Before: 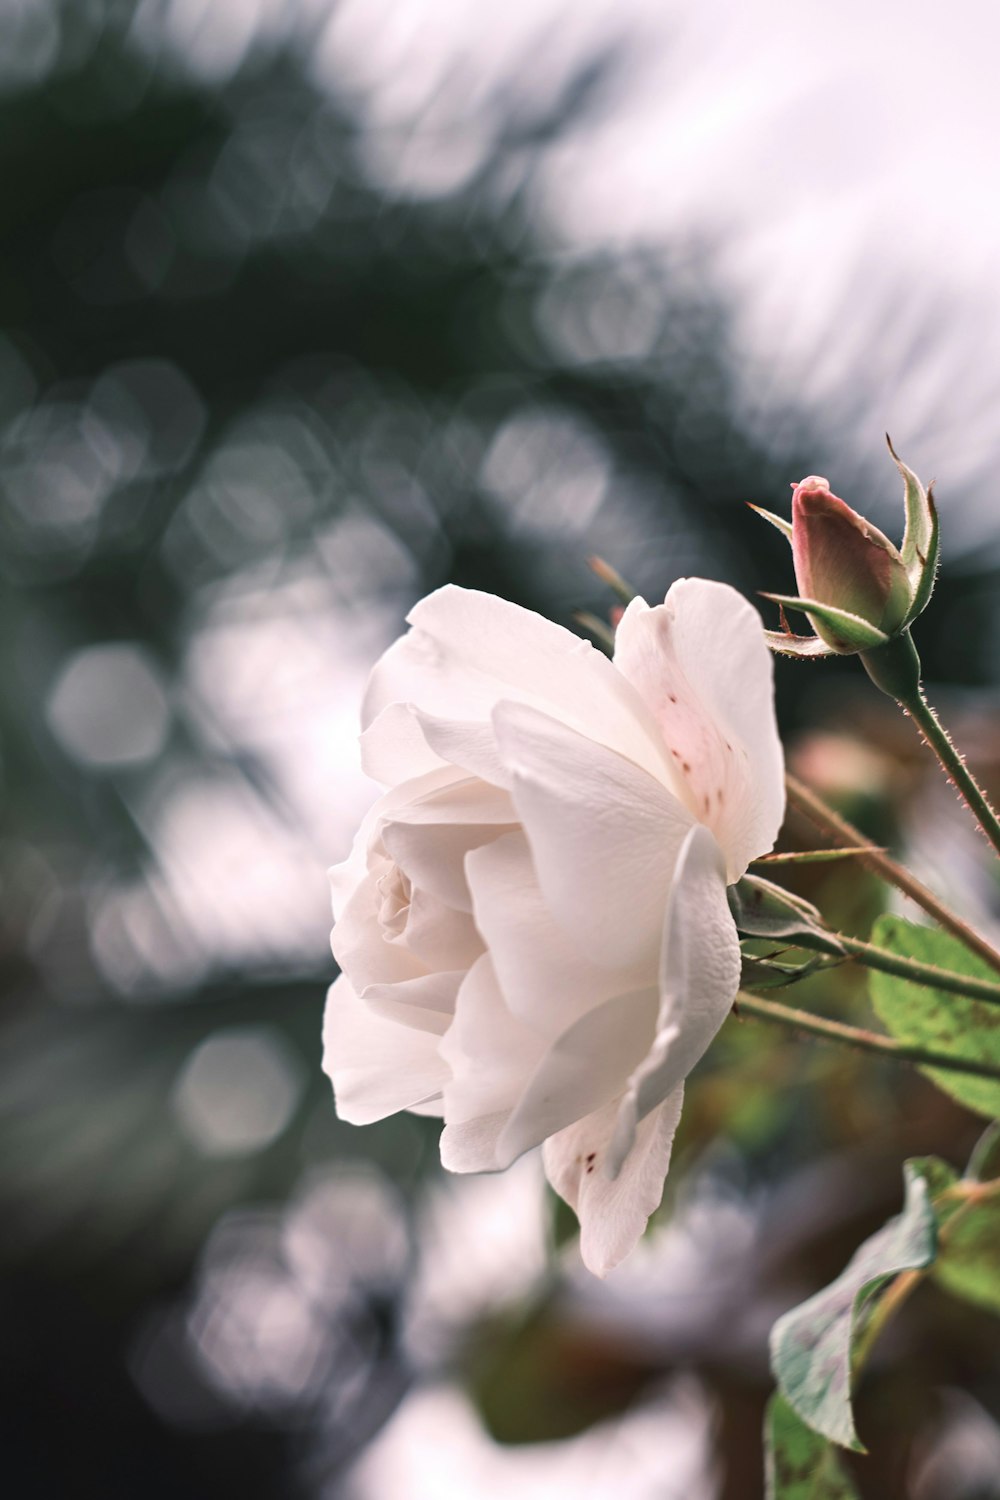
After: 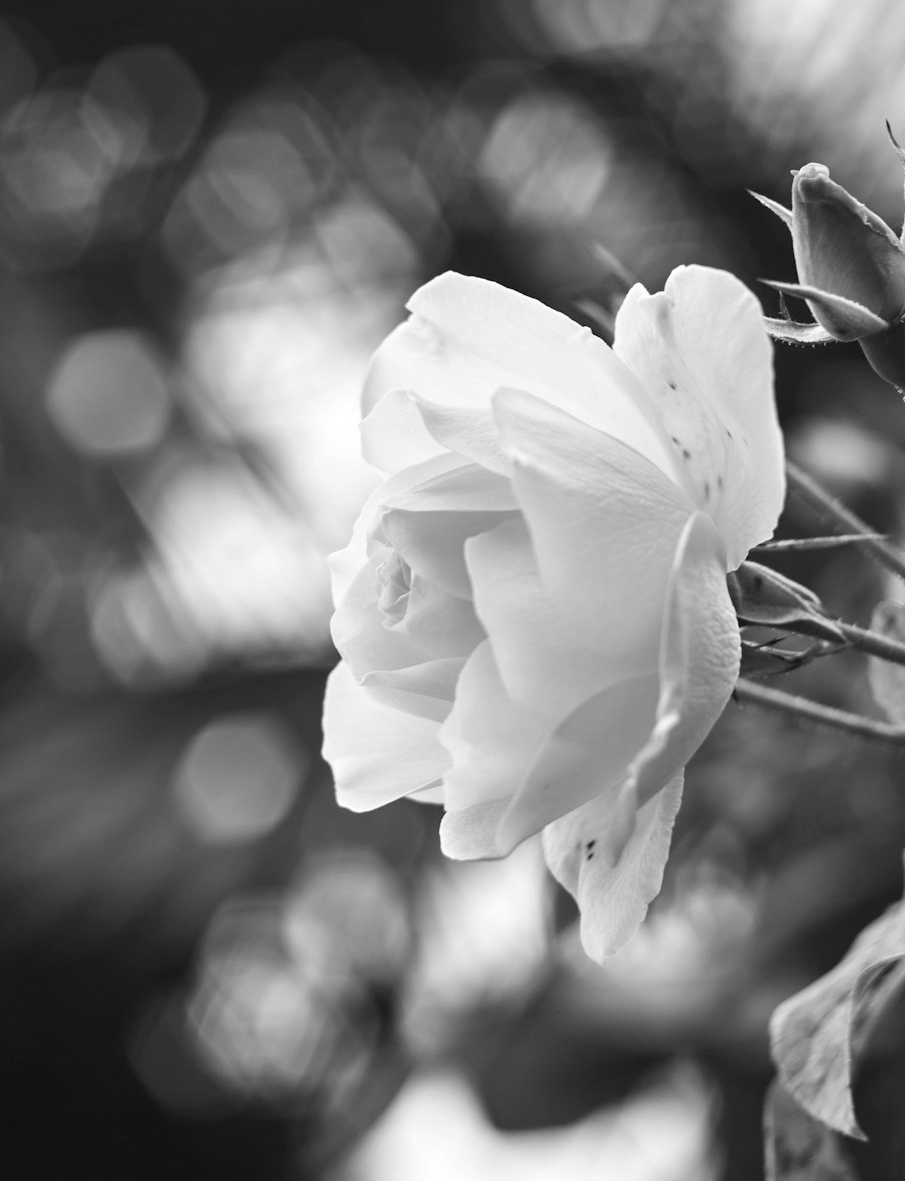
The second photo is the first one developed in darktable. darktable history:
exposure: compensate highlight preservation false
monochrome: on, module defaults
crop: top 20.916%, right 9.437%, bottom 0.316%
